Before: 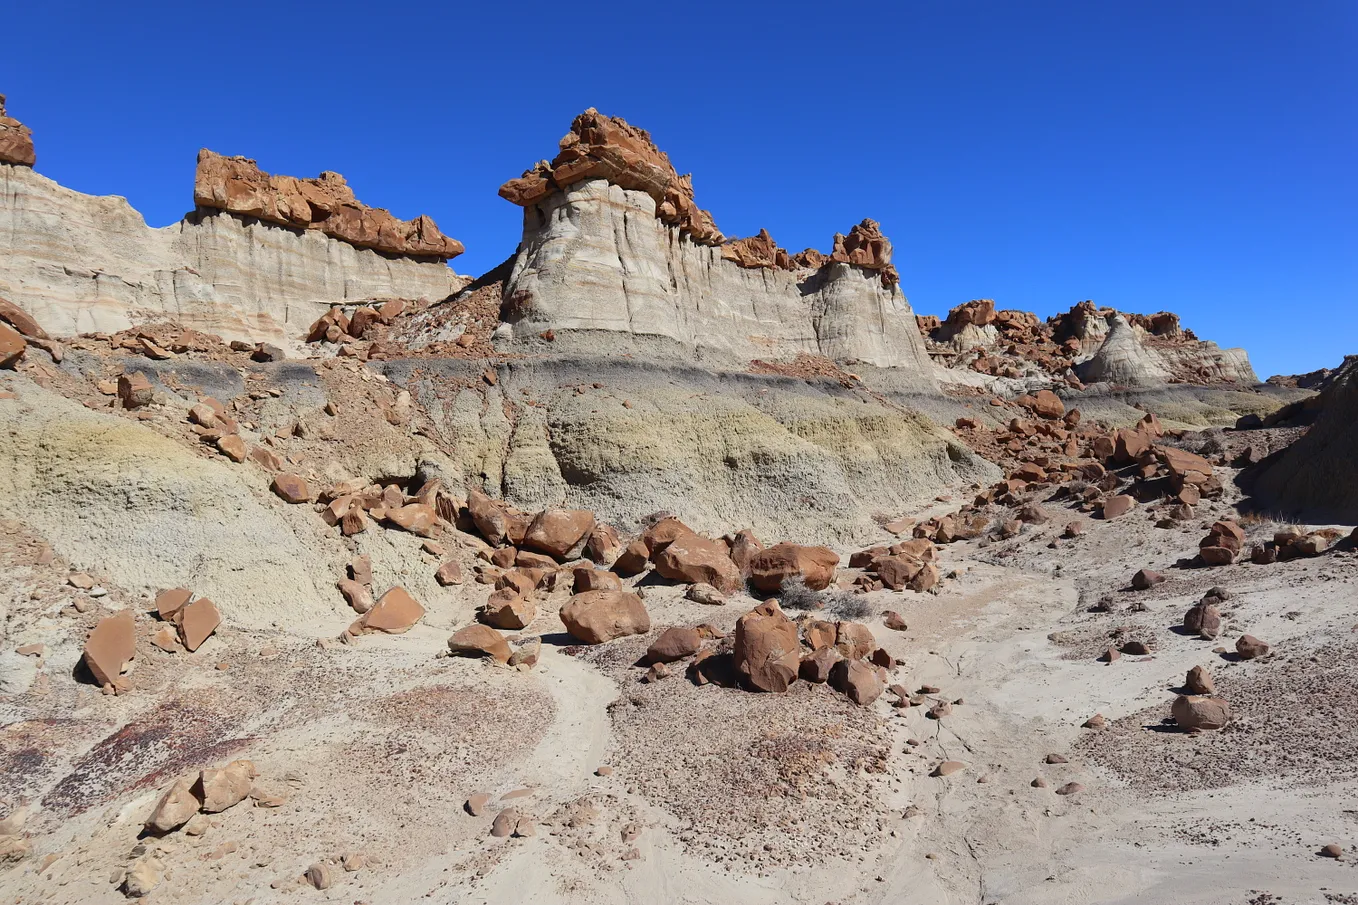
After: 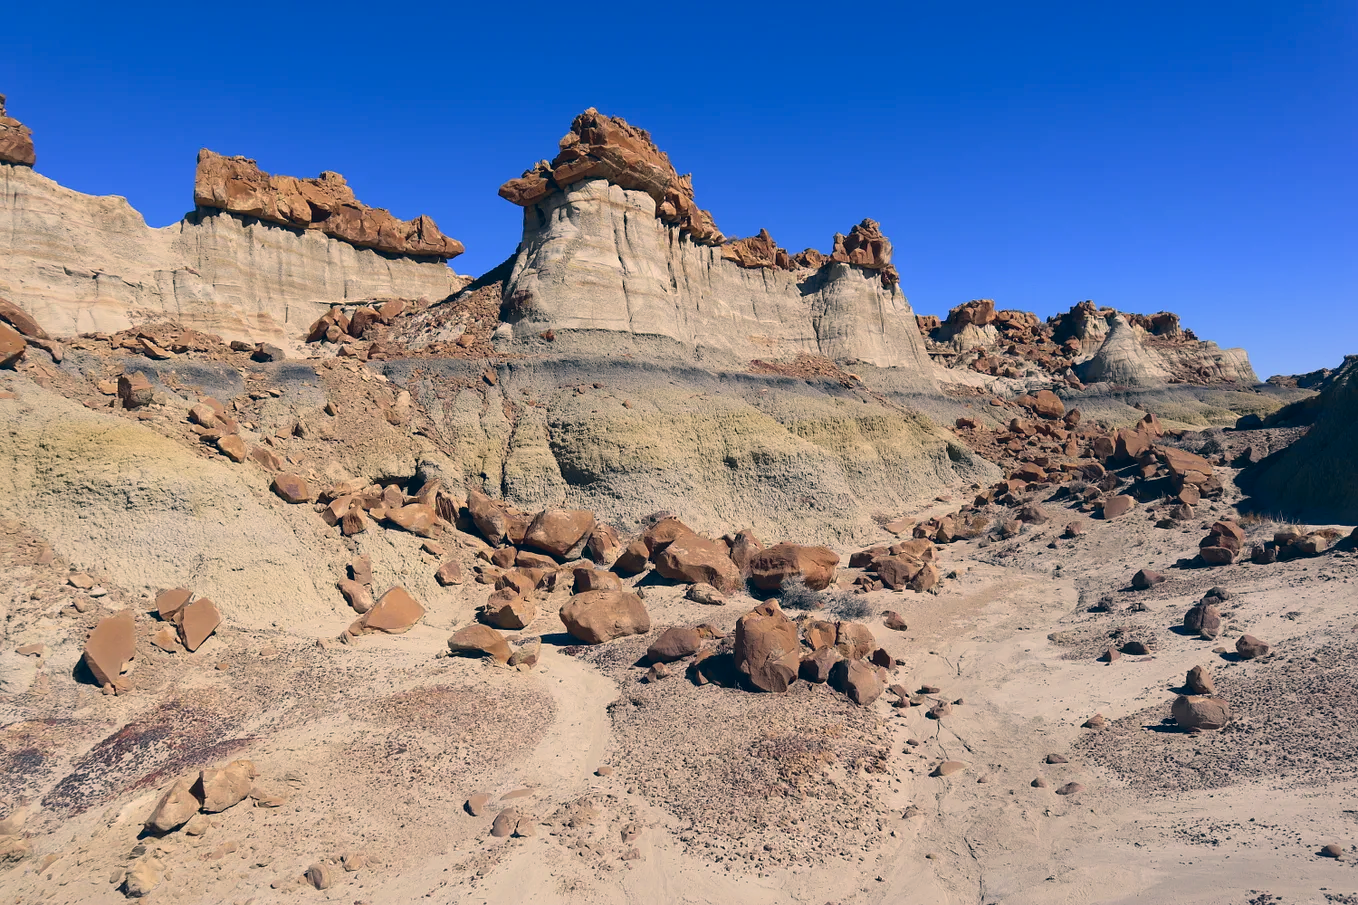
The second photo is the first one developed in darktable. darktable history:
color correction: highlights a* 10.29, highlights b* 14.73, shadows a* -9.63, shadows b* -14.84
